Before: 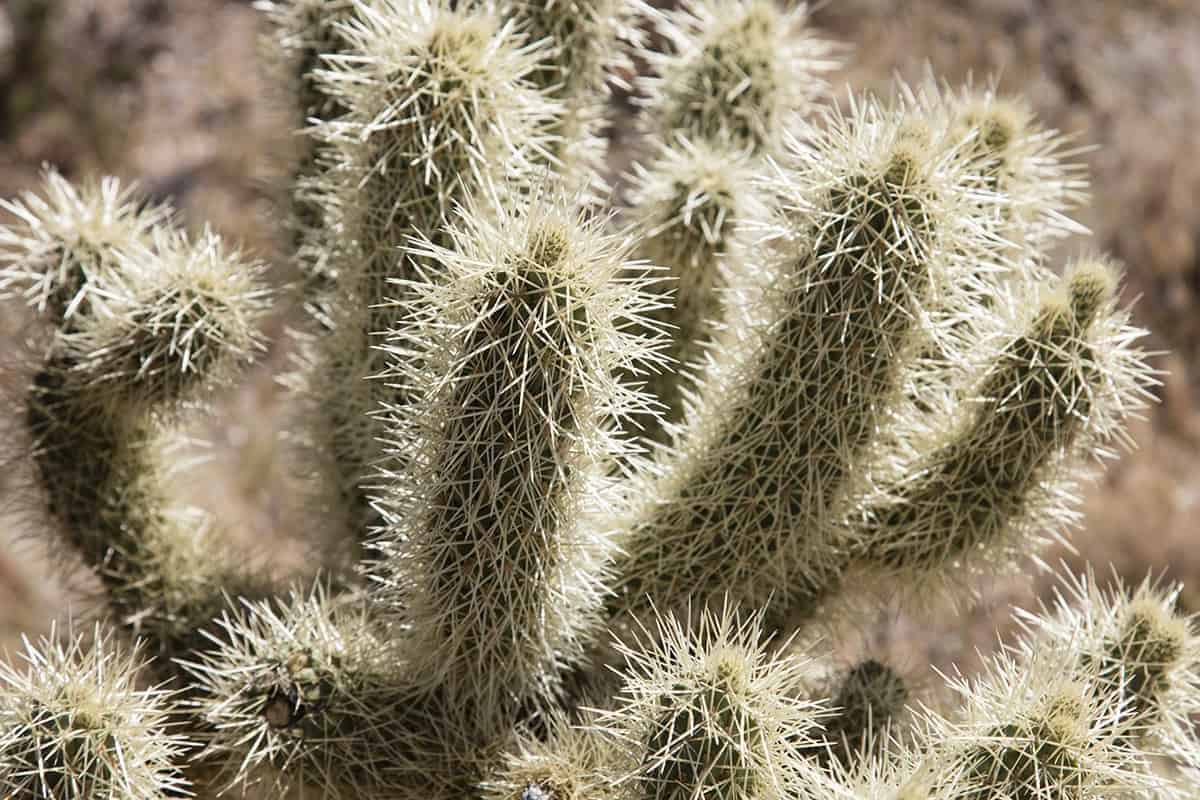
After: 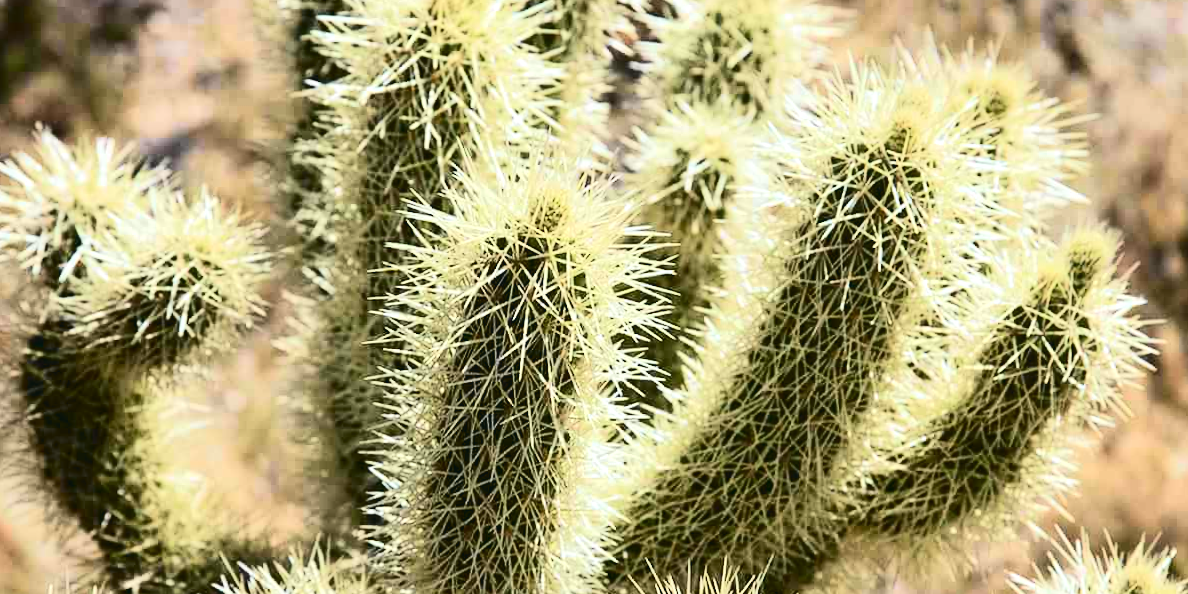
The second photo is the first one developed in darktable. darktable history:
tone equalizer: -8 EV -0.417 EV, -7 EV -0.389 EV, -6 EV -0.333 EV, -5 EV -0.222 EV, -3 EV 0.222 EV, -2 EV 0.333 EV, -1 EV 0.389 EV, +0 EV 0.417 EV, edges refinement/feathering 500, mask exposure compensation -1.57 EV, preserve details no
rotate and perspective: rotation 0.174°, lens shift (vertical) 0.013, lens shift (horizontal) 0.019, shear 0.001, automatic cropping original format, crop left 0.007, crop right 0.991, crop top 0.016, crop bottom 0.997
crop: top 3.857%, bottom 21.132%
tone curve: curves: ch0 [(0, 0.036) (0.037, 0.042) (0.184, 0.146) (0.438, 0.521) (0.54, 0.668) (0.698, 0.835) (0.856, 0.92) (1, 0.98)]; ch1 [(0, 0) (0.393, 0.415) (0.447, 0.448) (0.482, 0.459) (0.509, 0.496) (0.527, 0.525) (0.571, 0.602) (0.619, 0.671) (0.715, 0.729) (1, 1)]; ch2 [(0, 0) (0.369, 0.388) (0.449, 0.454) (0.499, 0.5) (0.521, 0.517) (0.53, 0.544) (0.561, 0.607) (0.674, 0.735) (1, 1)], color space Lab, independent channels, preserve colors none
